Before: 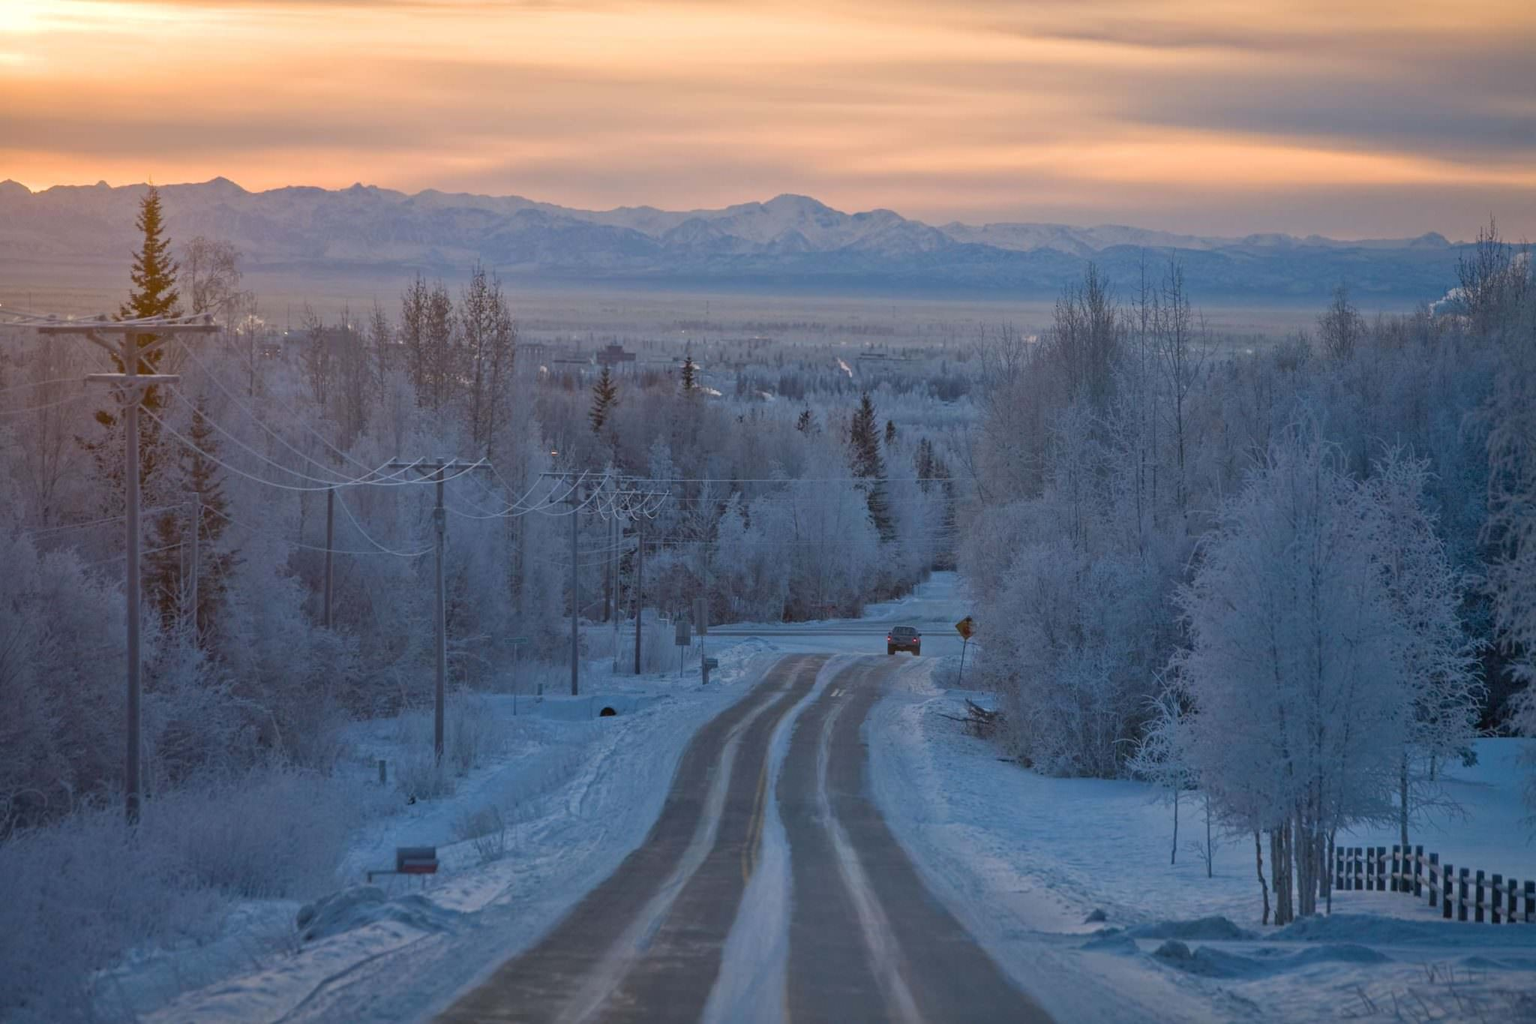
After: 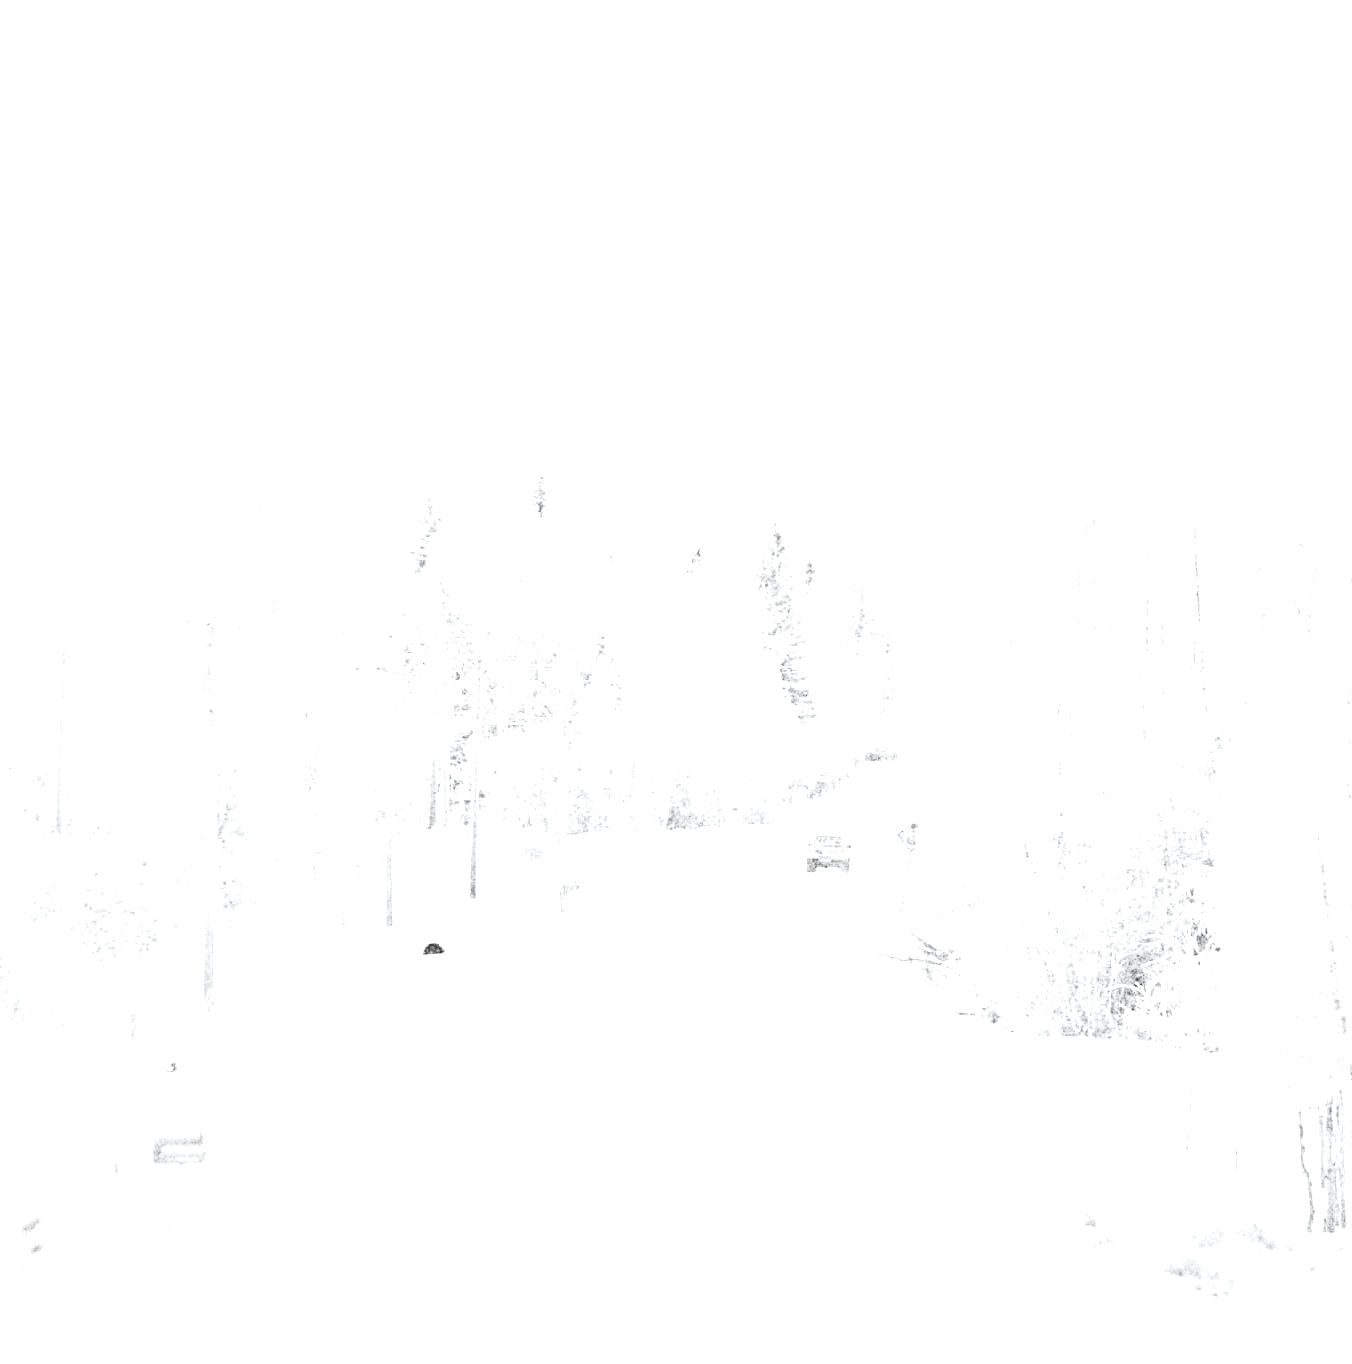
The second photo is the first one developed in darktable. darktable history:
tone curve: curves: ch0 [(0, 0.012) (0.052, 0.04) (0.107, 0.086) (0.269, 0.266) (0.471, 0.503) (0.731, 0.771) (0.921, 0.909) (0.999, 0.951)]; ch1 [(0, 0) (0.339, 0.298) (0.402, 0.363) (0.444, 0.415) (0.485, 0.469) (0.494, 0.493) (0.504, 0.501) (0.525, 0.534) (0.555, 0.593) (0.594, 0.648) (1, 1)]; ch2 [(0, 0) (0.48, 0.48) (0.504, 0.5) (0.535, 0.557) (0.581, 0.623) (0.649, 0.683) (0.824, 0.815) (1, 1)], color space Lab, independent channels, preserve colors none
color balance rgb: linear chroma grading › global chroma -0.67%, saturation formula JzAzBz (2021)
crop and rotate: left 18.442%, right 15.508%
grain: coarseness 30.02 ISO, strength 100%
contrast brightness saturation: saturation -1
white balance: red 8, blue 8
exposure: compensate highlight preservation false
